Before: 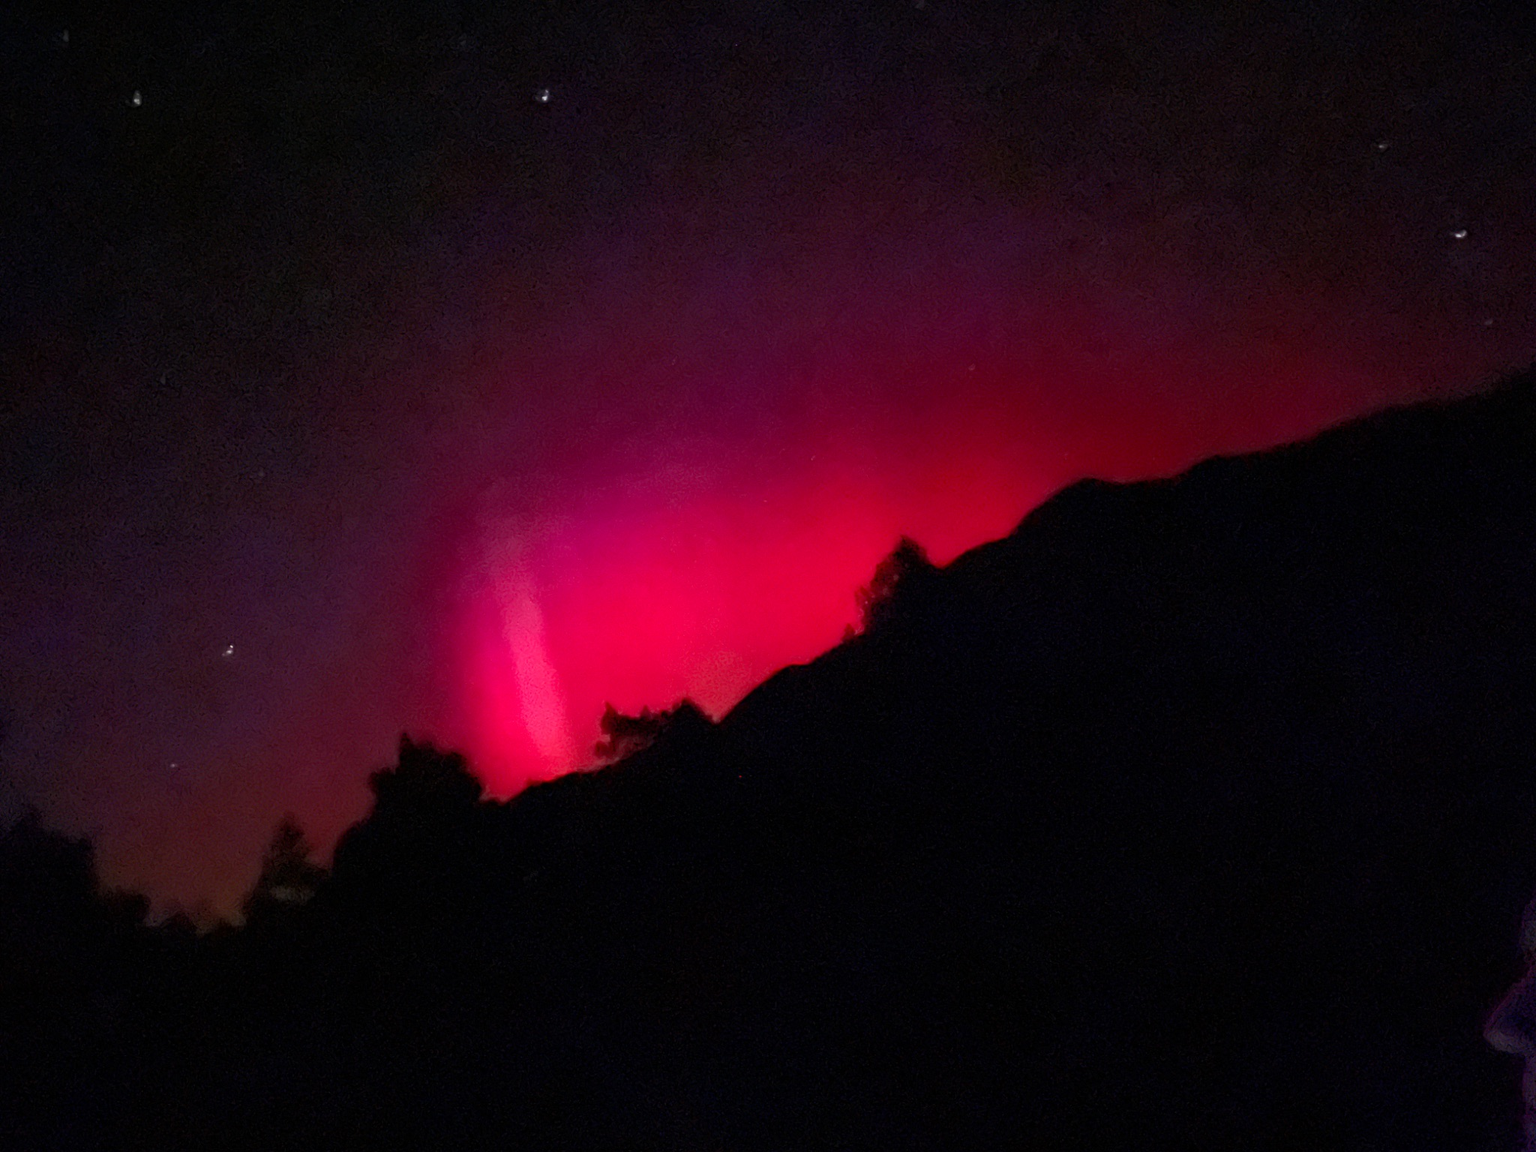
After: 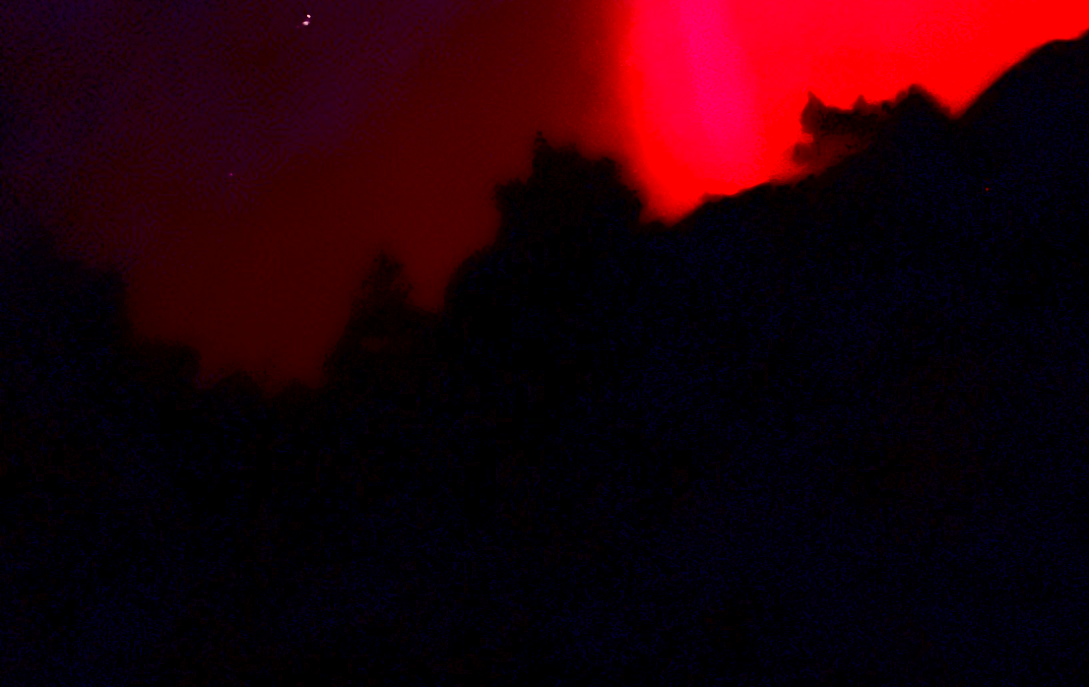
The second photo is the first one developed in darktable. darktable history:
crop and rotate: top 55.117%, right 46.812%, bottom 0.13%
contrast brightness saturation: brightness -0.991, saturation 0.995
color correction: highlights a* 12.81, highlights b* 5.41
base curve: curves: ch0 [(0, 0) (0, 0.001) (0.001, 0.001) (0.004, 0.002) (0.007, 0.004) (0.015, 0.013) (0.033, 0.045) (0.052, 0.096) (0.075, 0.17) (0.099, 0.241) (0.163, 0.42) (0.219, 0.55) (0.259, 0.616) (0.327, 0.722) (0.365, 0.765) (0.522, 0.873) (0.547, 0.881) (0.689, 0.919) (0.826, 0.952) (1, 1)]
